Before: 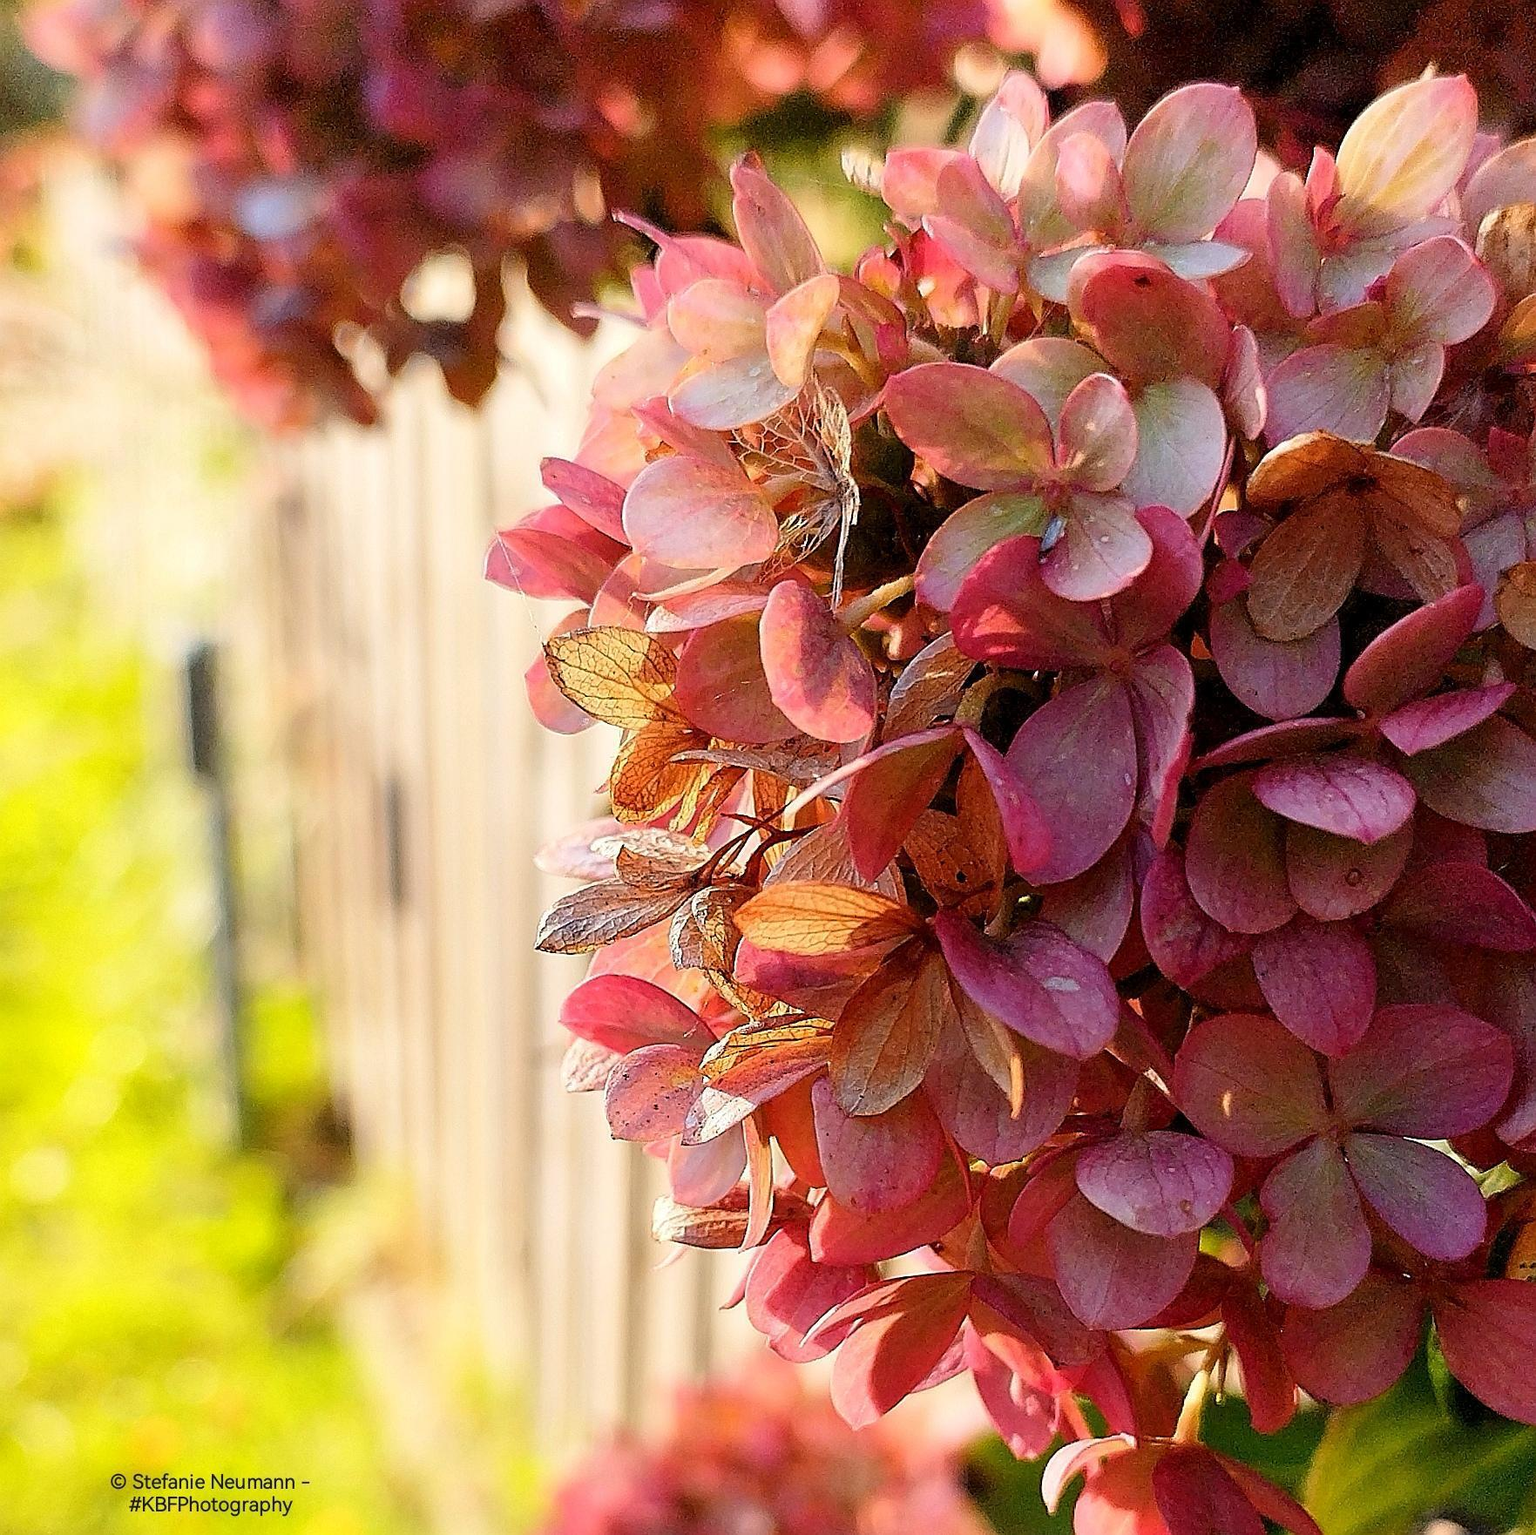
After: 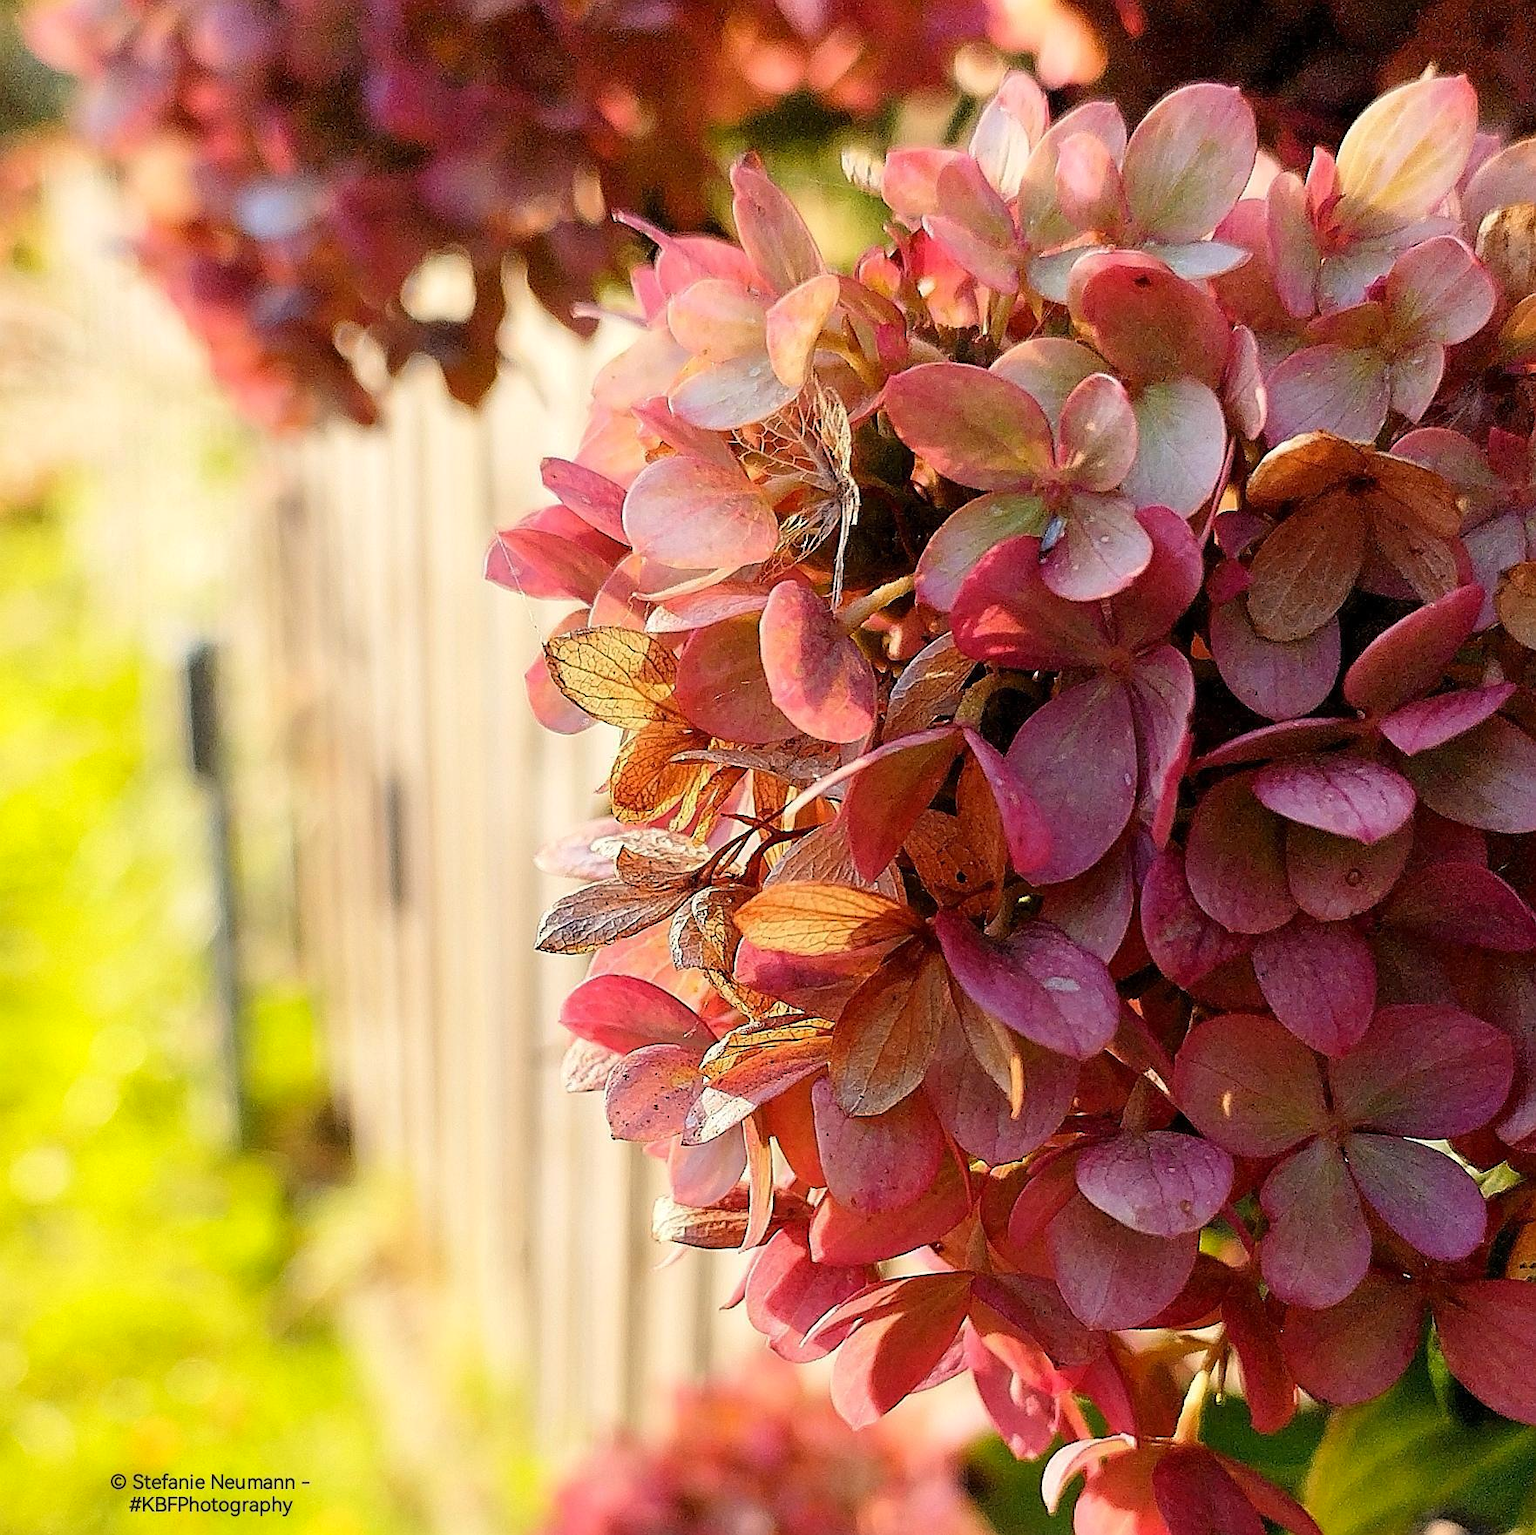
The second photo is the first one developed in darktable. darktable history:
color correction: highlights b* 2.94
